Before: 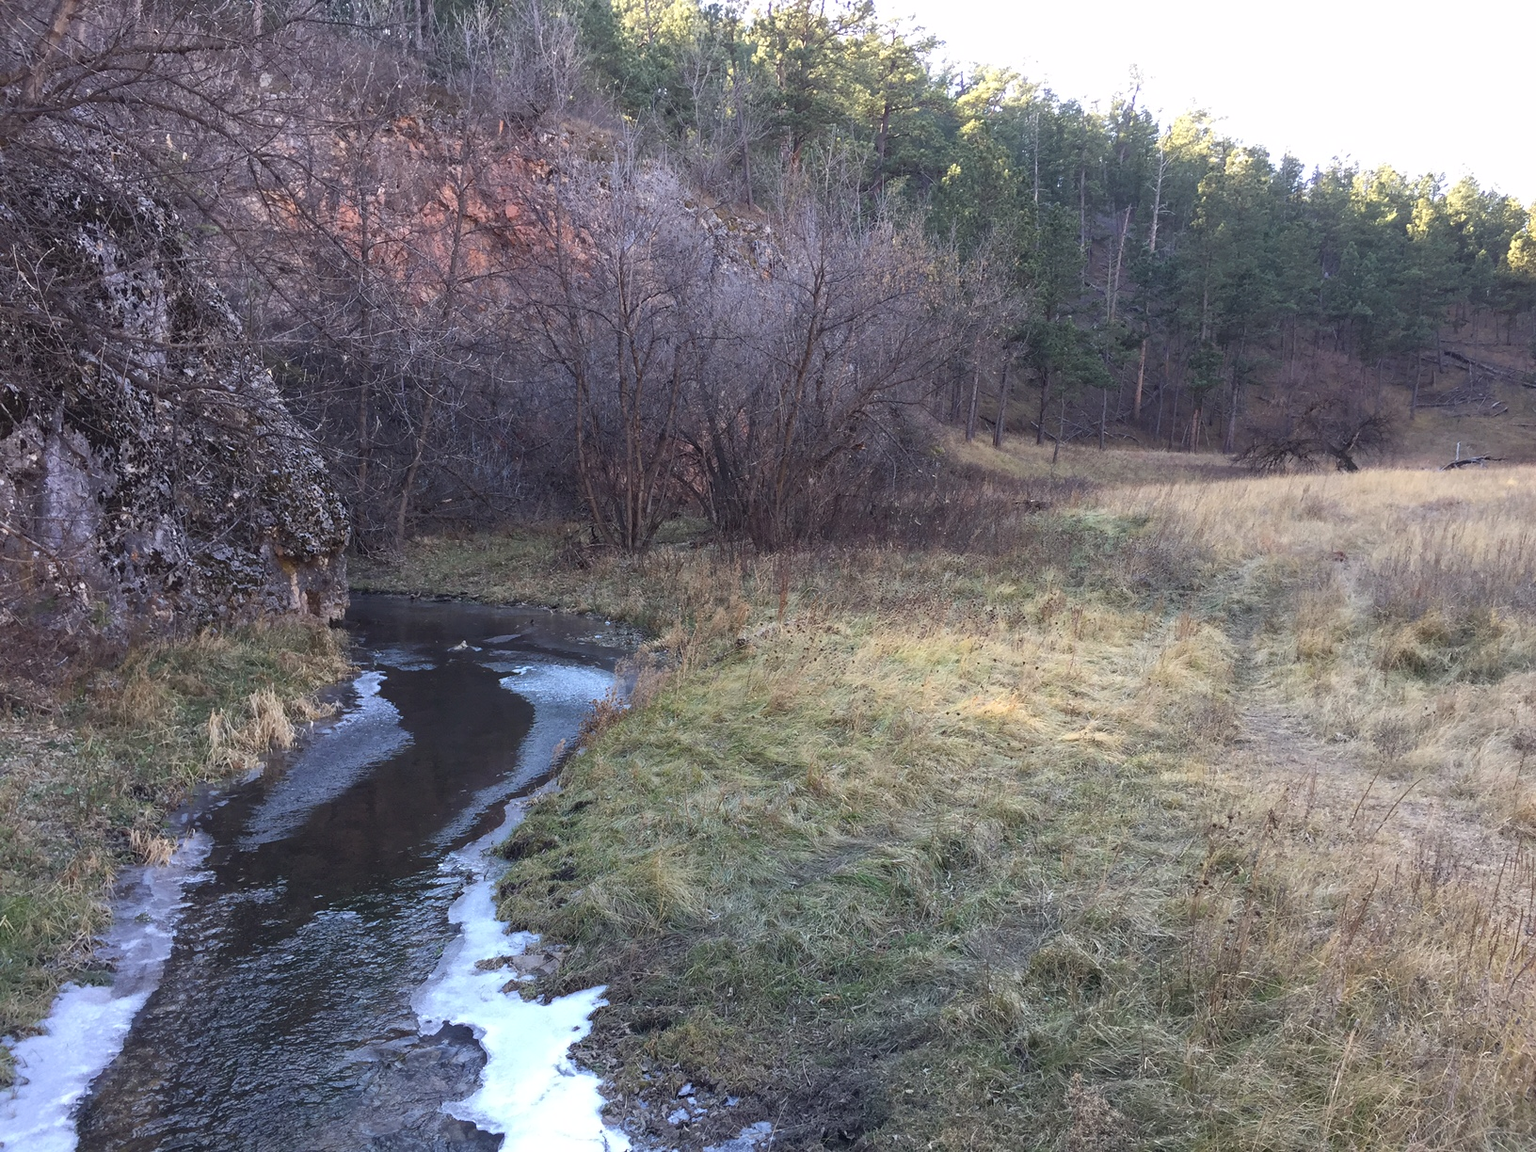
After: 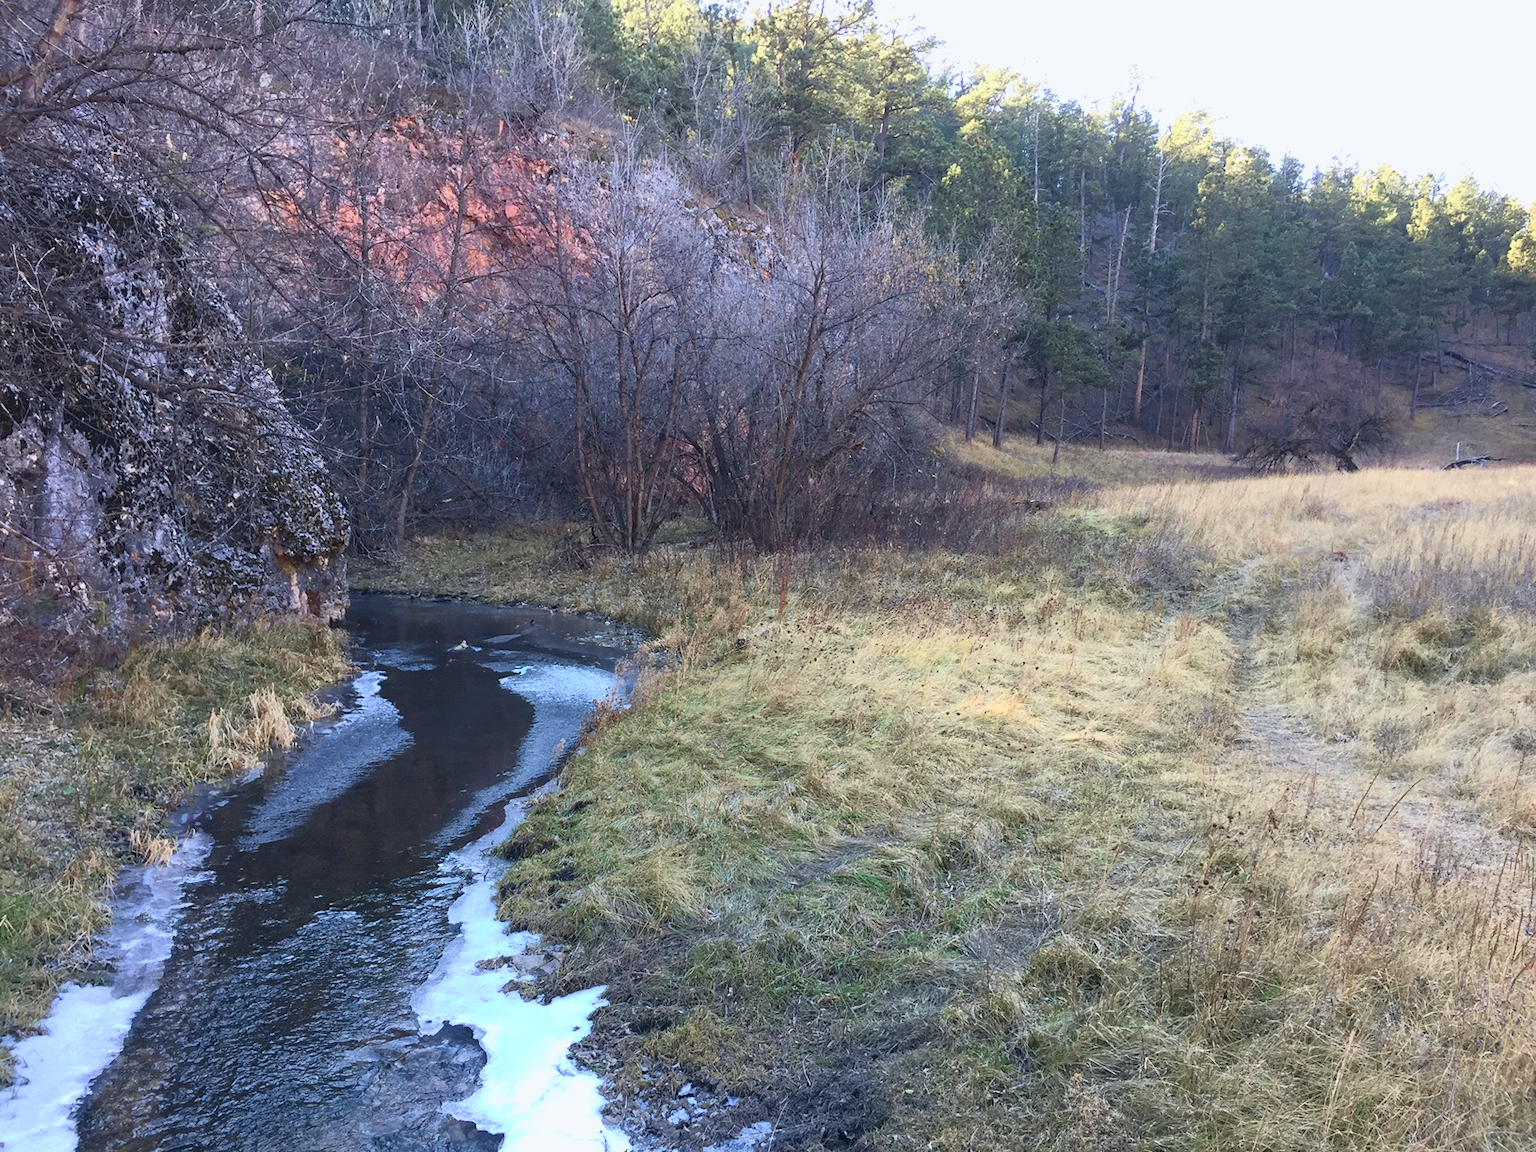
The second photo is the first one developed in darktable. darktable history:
tone curve: curves: ch0 [(0, 0.013) (0.104, 0.103) (0.258, 0.267) (0.448, 0.487) (0.709, 0.794) (0.886, 0.922) (0.994, 0.971)]; ch1 [(0, 0) (0.335, 0.298) (0.446, 0.413) (0.488, 0.484) (0.515, 0.508) (0.566, 0.593) (0.635, 0.661) (1, 1)]; ch2 [(0, 0) (0.314, 0.301) (0.437, 0.403) (0.502, 0.494) (0.528, 0.54) (0.557, 0.559) (0.612, 0.62) (0.715, 0.691) (1, 1)], color space Lab, independent channels, preserve colors none
